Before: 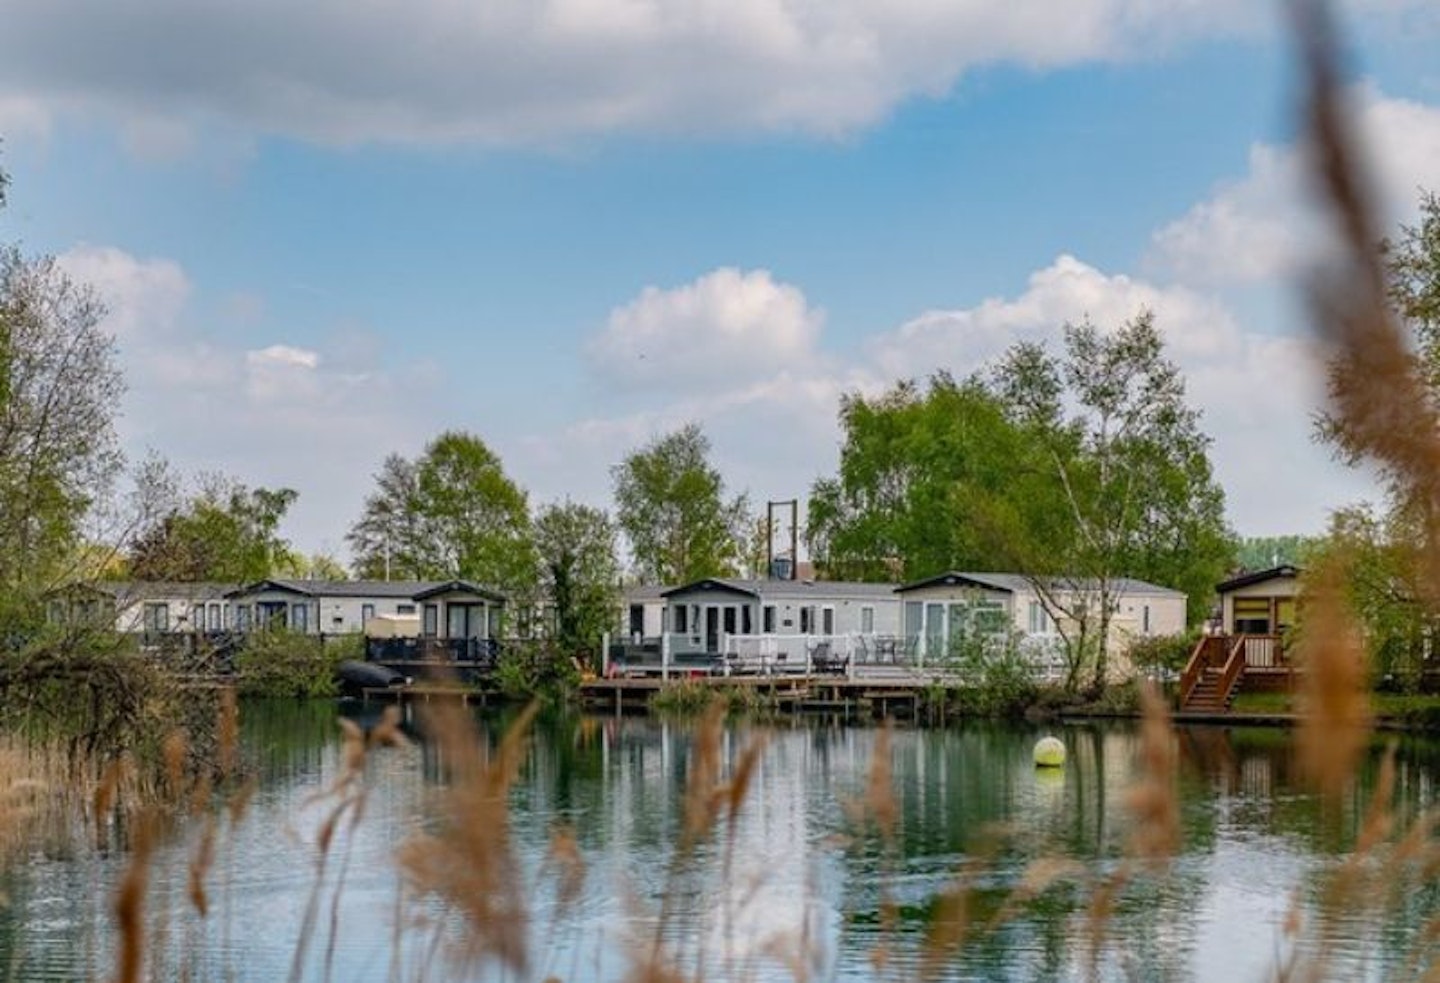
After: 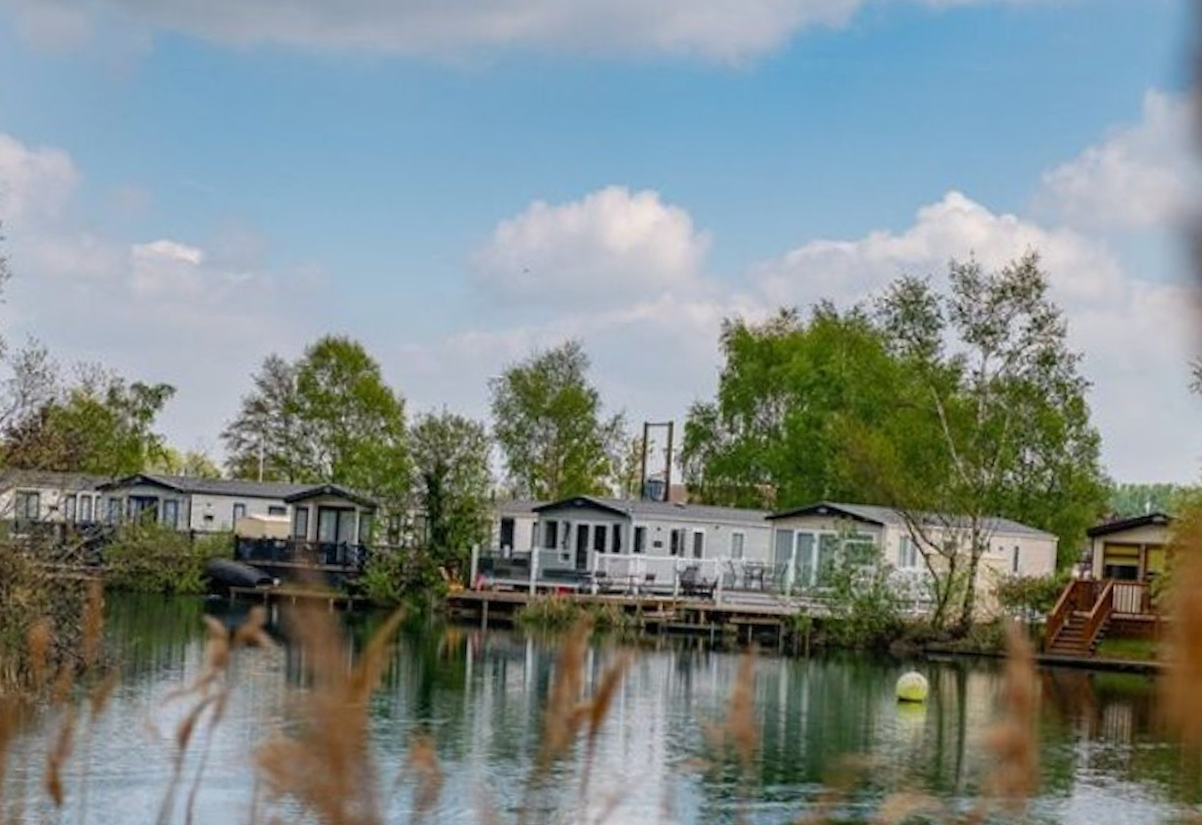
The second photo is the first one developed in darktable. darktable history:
crop and rotate: angle -3.02°, left 5.404%, top 5.225%, right 4.789%, bottom 4.399%
